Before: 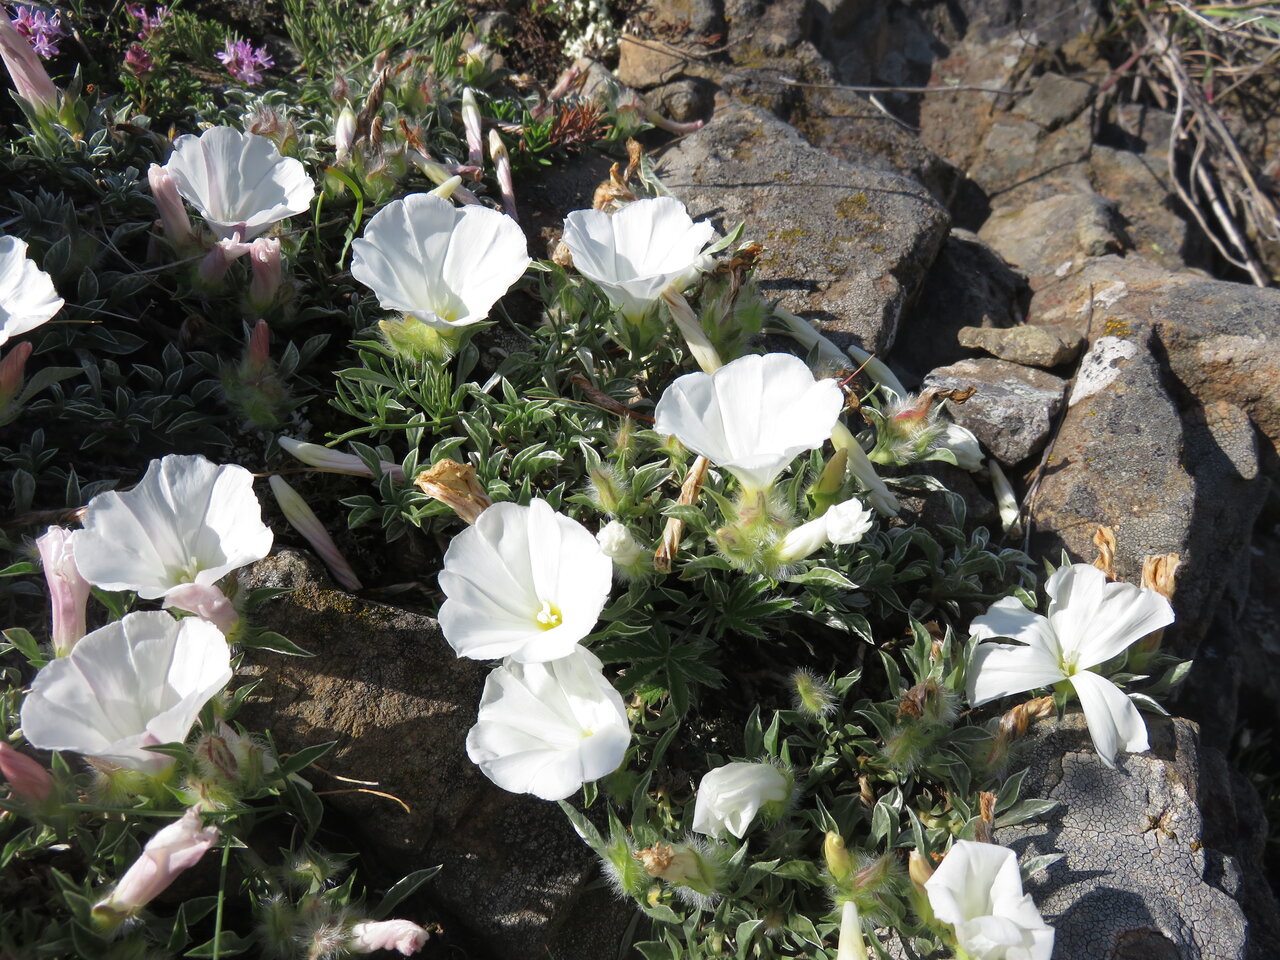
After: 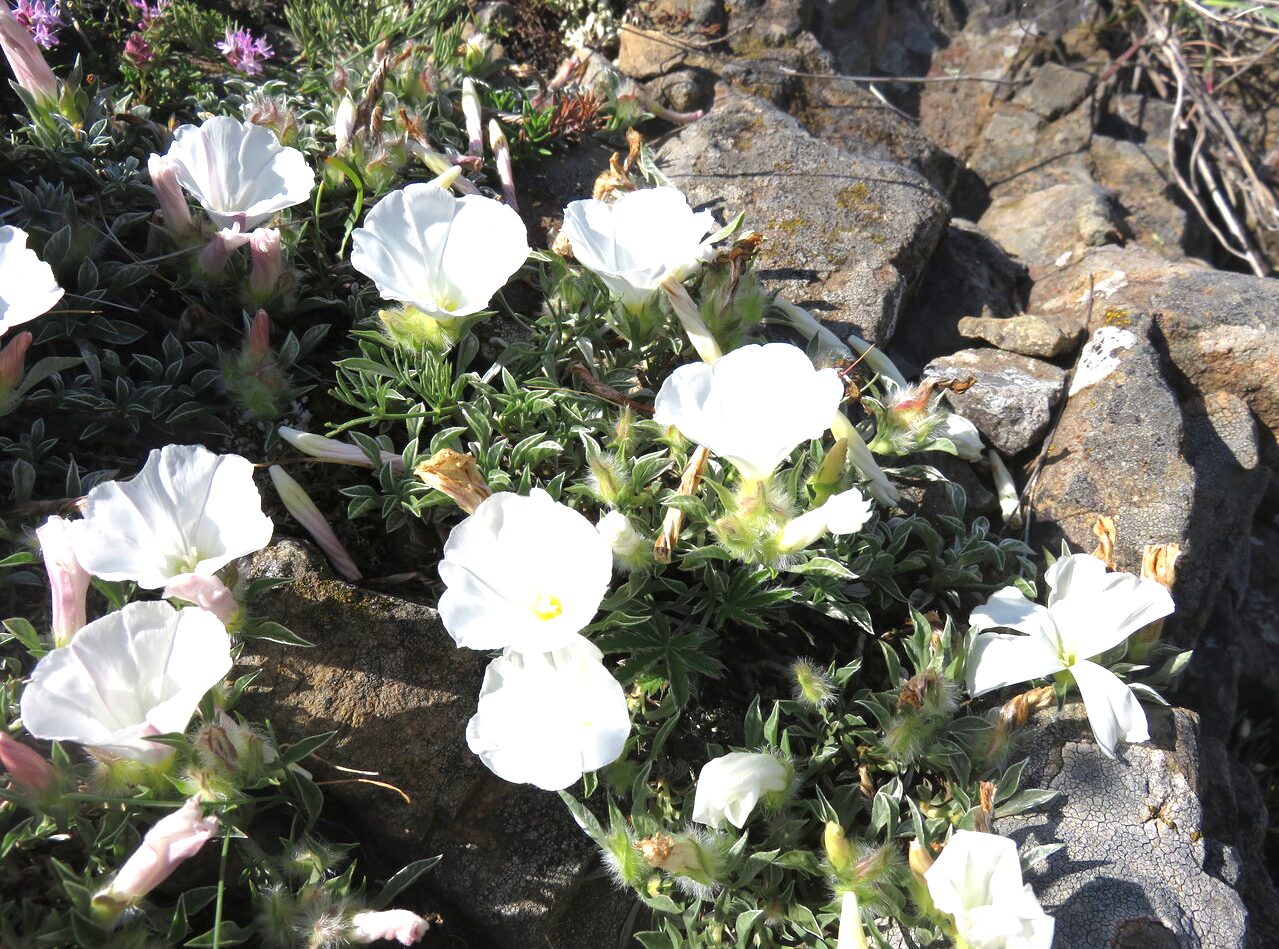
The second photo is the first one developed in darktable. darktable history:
crop: top 1.049%, right 0.001%
exposure: black level correction 0, exposure 0.7 EV, compensate exposure bias true, compensate highlight preservation false
